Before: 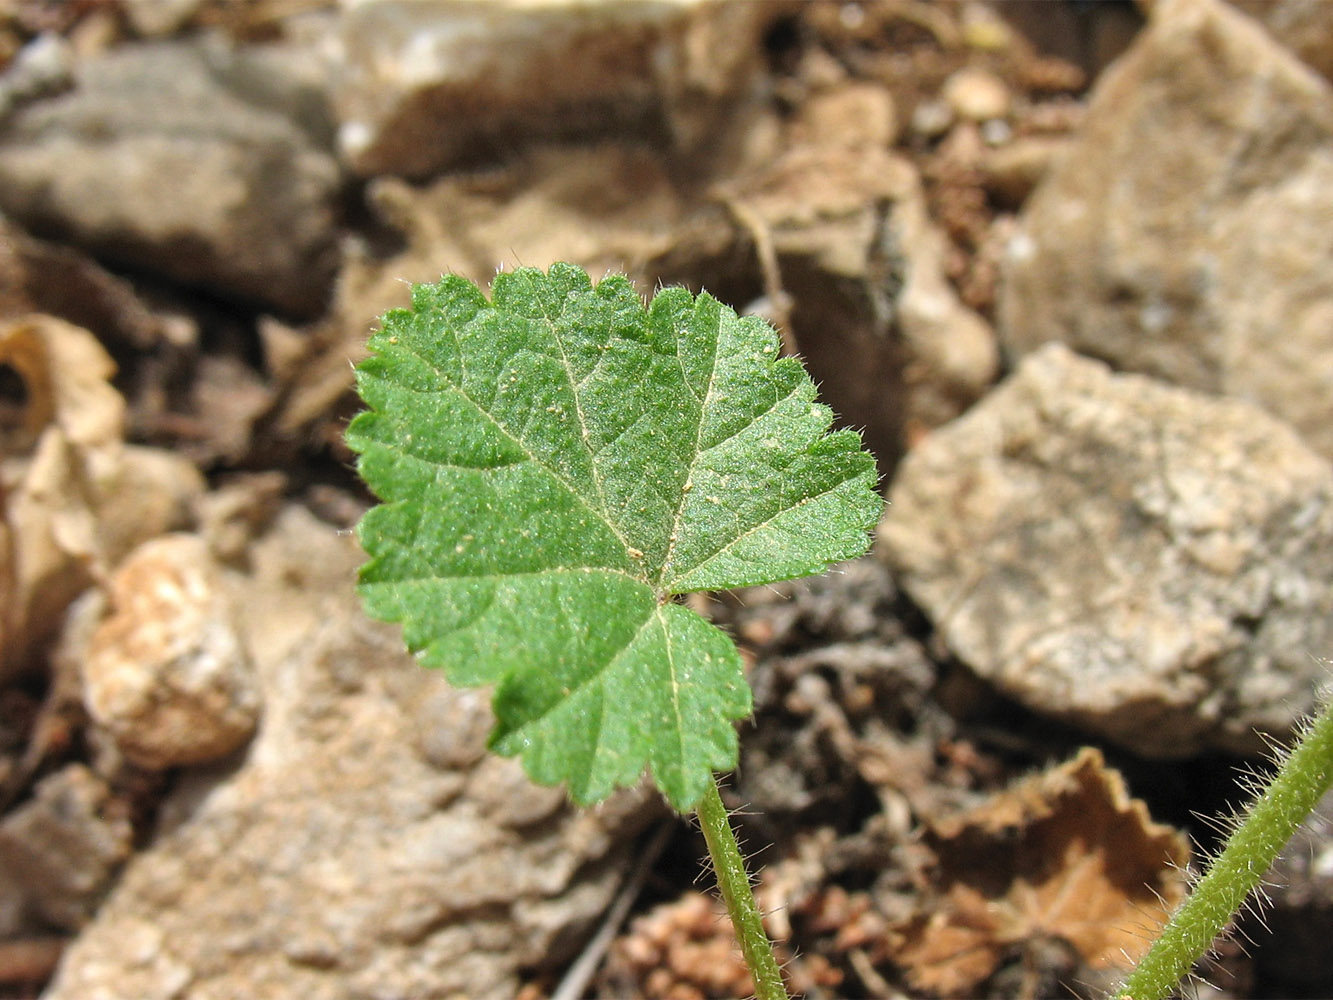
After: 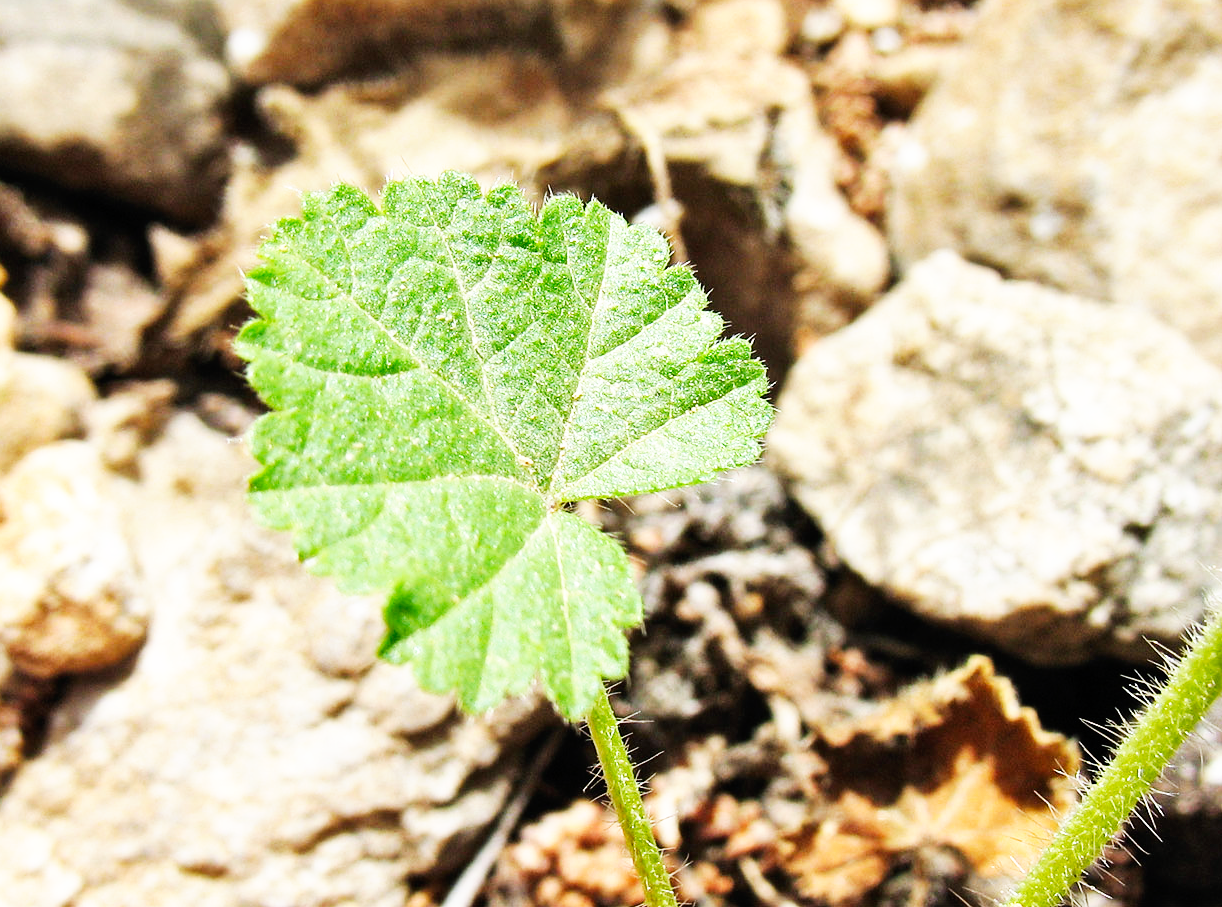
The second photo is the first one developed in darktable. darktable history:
base curve: curves: ch0 [(0, 0) (0.007, 0.004) (0.027, 0.03) (0.046, 0.07) (0.207, 0.54) (0.442, 0.872) (0.673, 0.972) (1, 1)], preserve colors none
white balance: red 0.98, blue 1.034
exposure: black level correction 0.001, compensate highlight preservation false
crop and rotate: left 8.262%, top 9.226%
